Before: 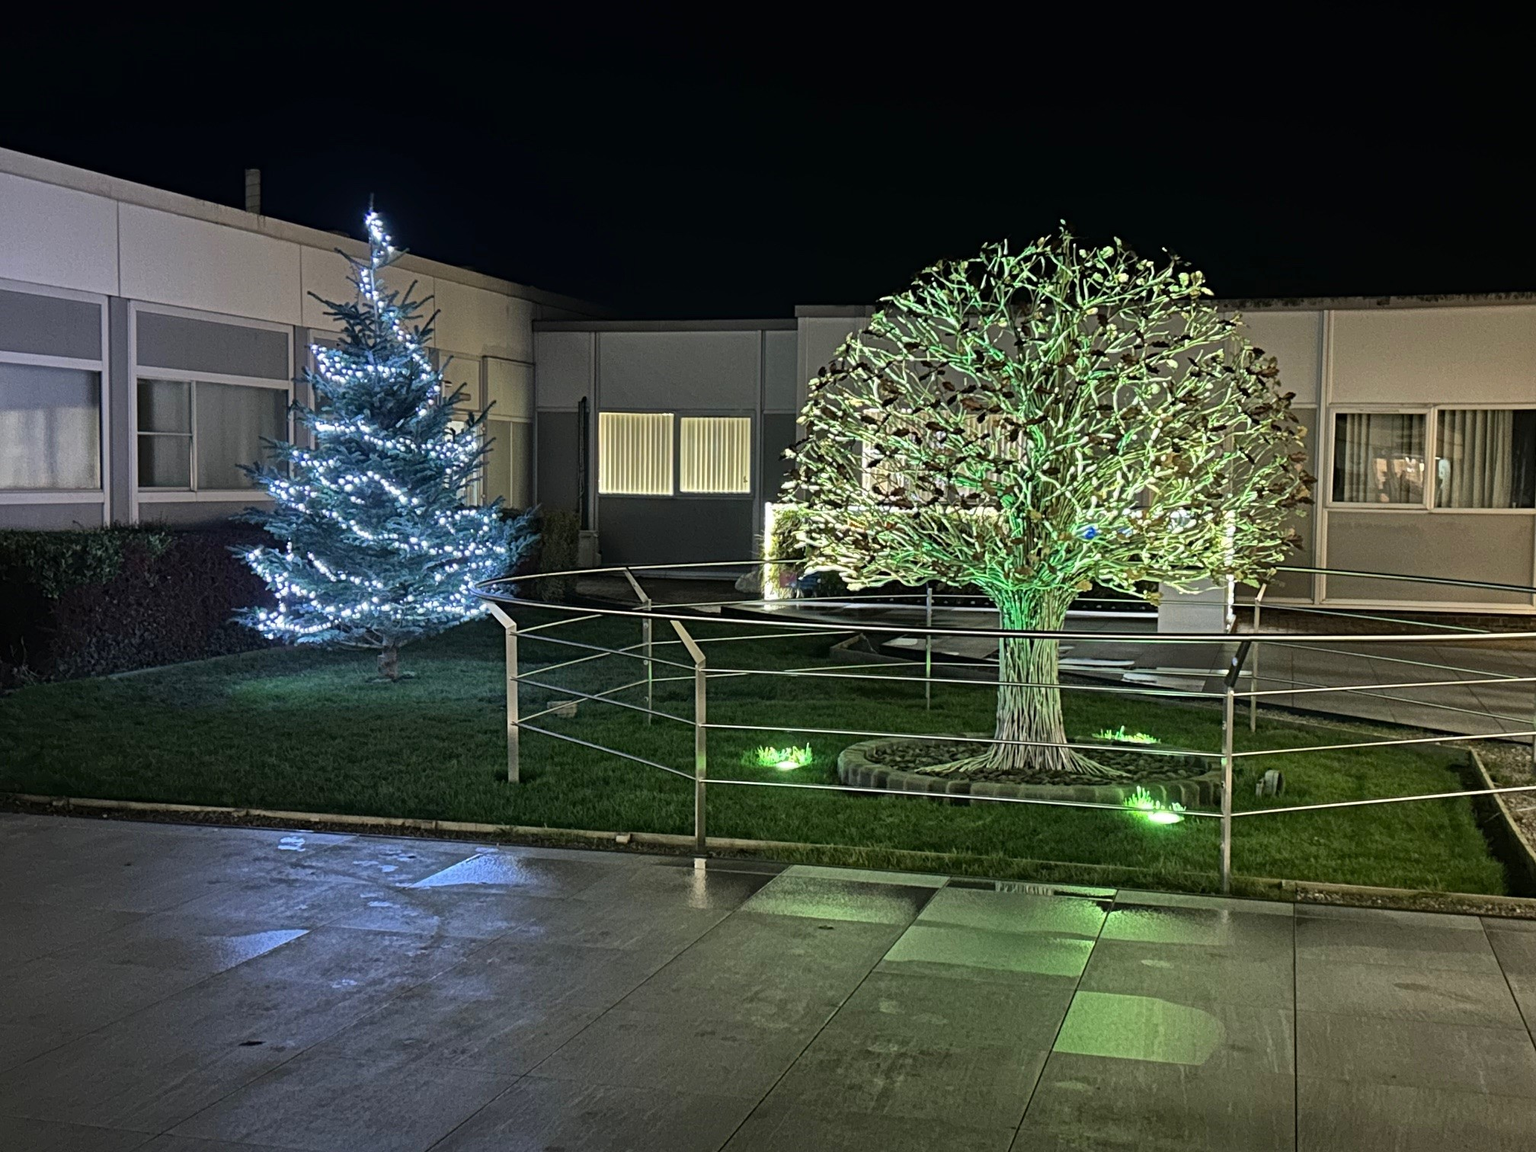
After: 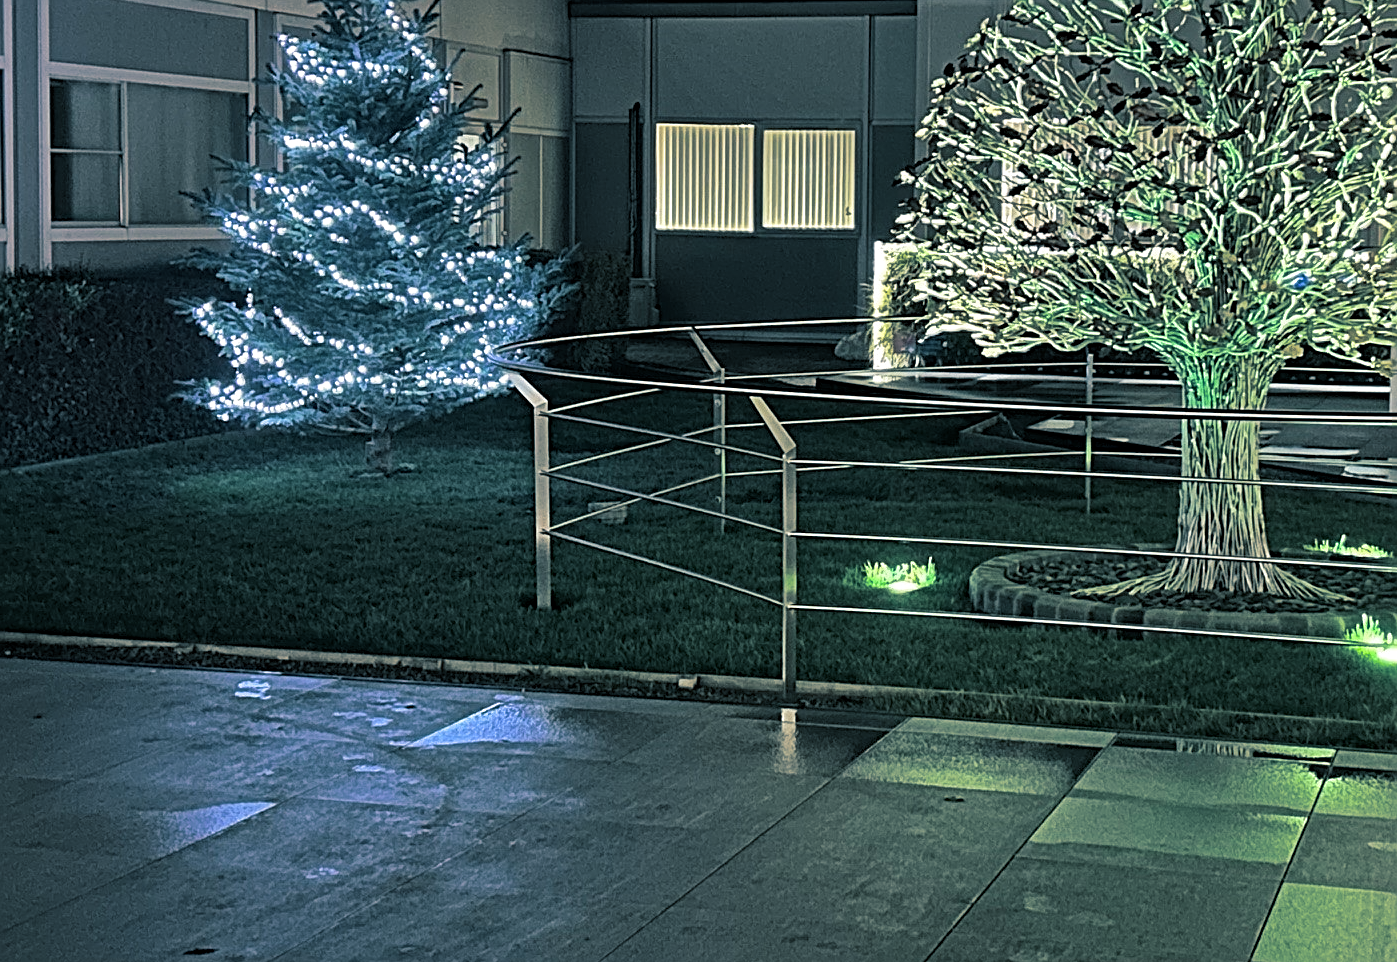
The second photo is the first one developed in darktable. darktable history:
split-toning: shadows › hue 205.2°, shadows › saturation 0.43, highlights › hue 54°, highlights › saturation 0.54
sharpen: on, module defaults
crop: left 6.488%, top 27.668%, right 24.183%, bottom 8.656%
haze removal: compatibility mode true, adaptive false
